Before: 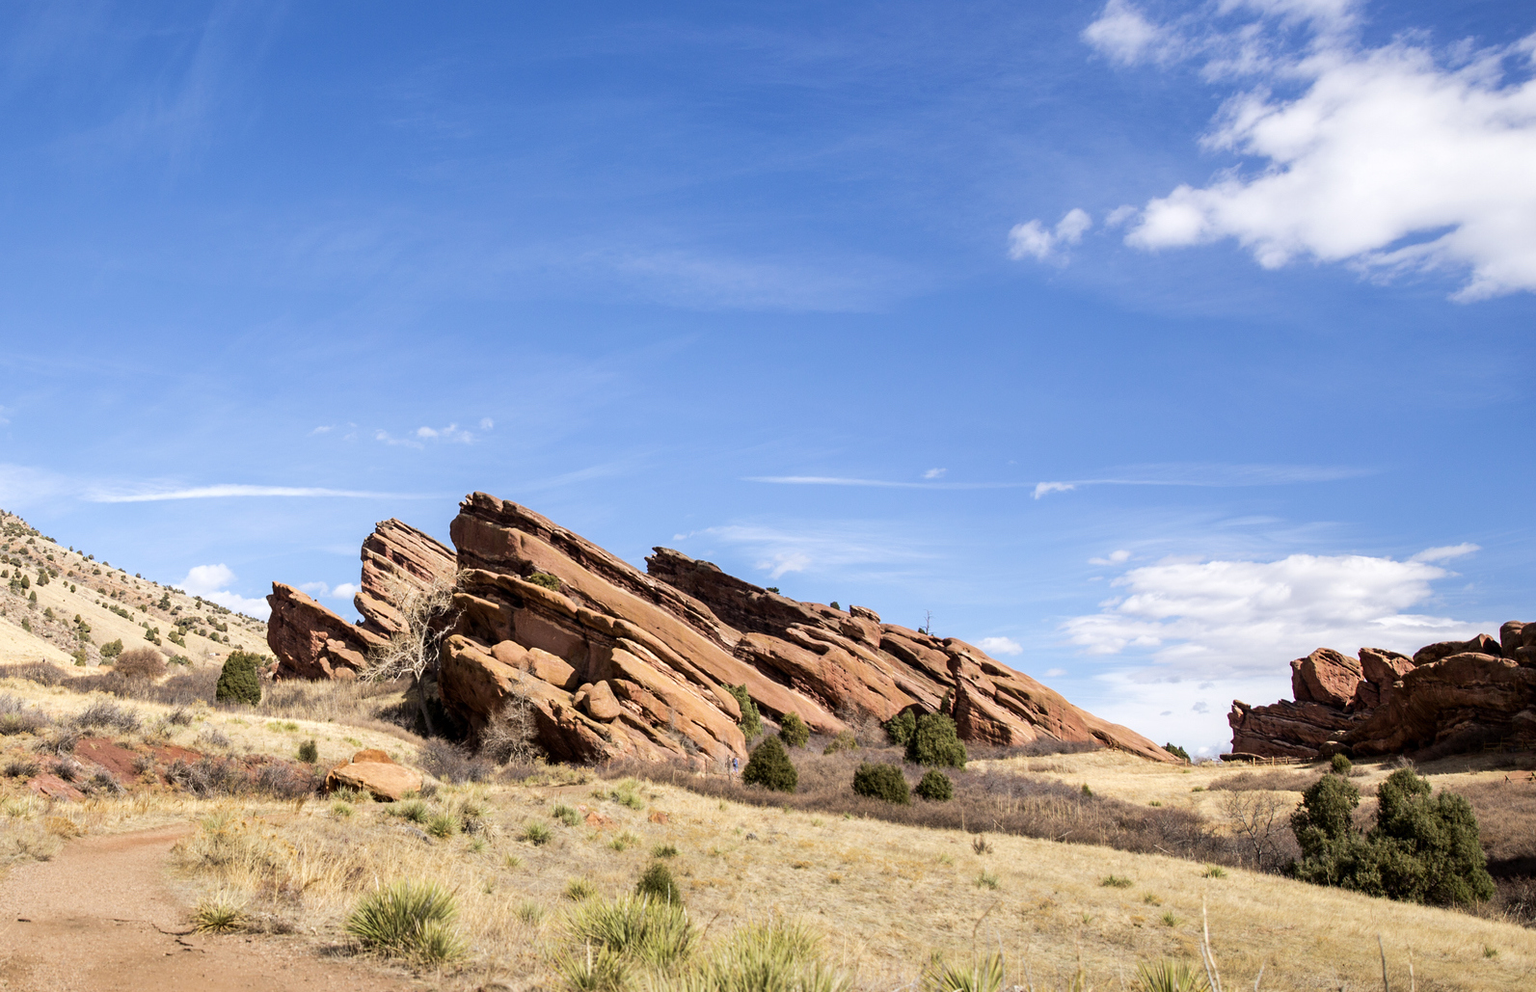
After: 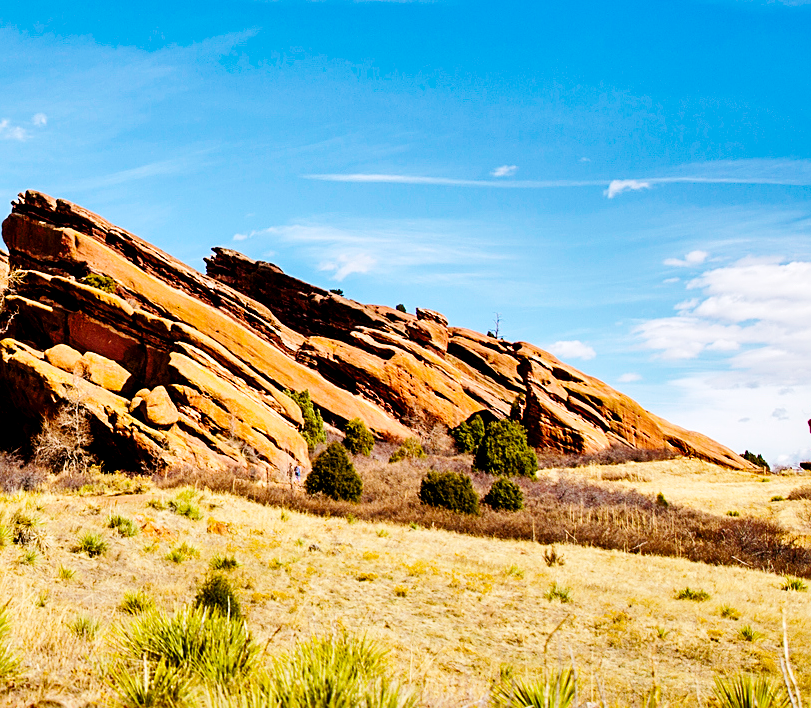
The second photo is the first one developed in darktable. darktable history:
exposure: black level correction 0.01, exposure 0.011 EV, compensate highlight preservation false
base curve: curves: ch0 [(0, 0) (0.036, 0.025) (0.121, 0.166) (0.206, 0.329) (0.605, 0.79) (1, 1)], preserve colors none
color balance rgb: perceptual saturation grading › global saturation 30%, global vibrance 20%
crop and rotate: left 29.237%, top 31.152%, right 19.807%
sharpen: on, module defaults
shadows and highlights: low approximation 0.01, soften with gaussian
